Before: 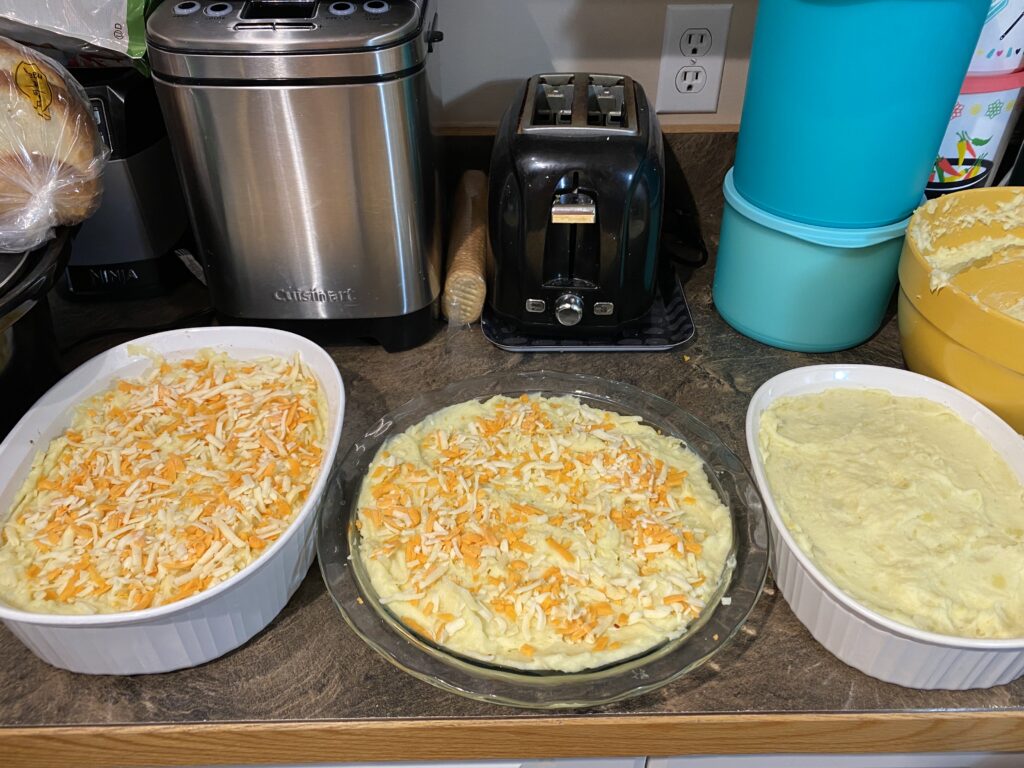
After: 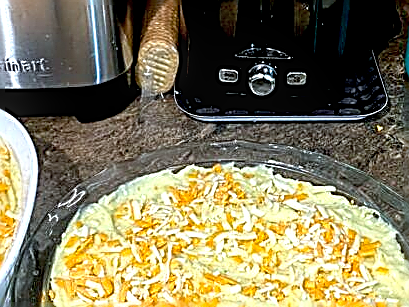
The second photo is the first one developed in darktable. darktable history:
crop: left 30%, top 30%, right 30%, bottom 30%
sharpen: amount 1.861
color calibration: illuminant F (fluorescent), F source F9 (Cool White Deluxe 4150 K) – high CRI, x 0.374, y 0.373, temperature 4158.34 K
exposure: black level correction 0.012, exposure 0.7 EV, compensate exposure bias true, compensate highlight preservation false
local contrast: detail 130%
